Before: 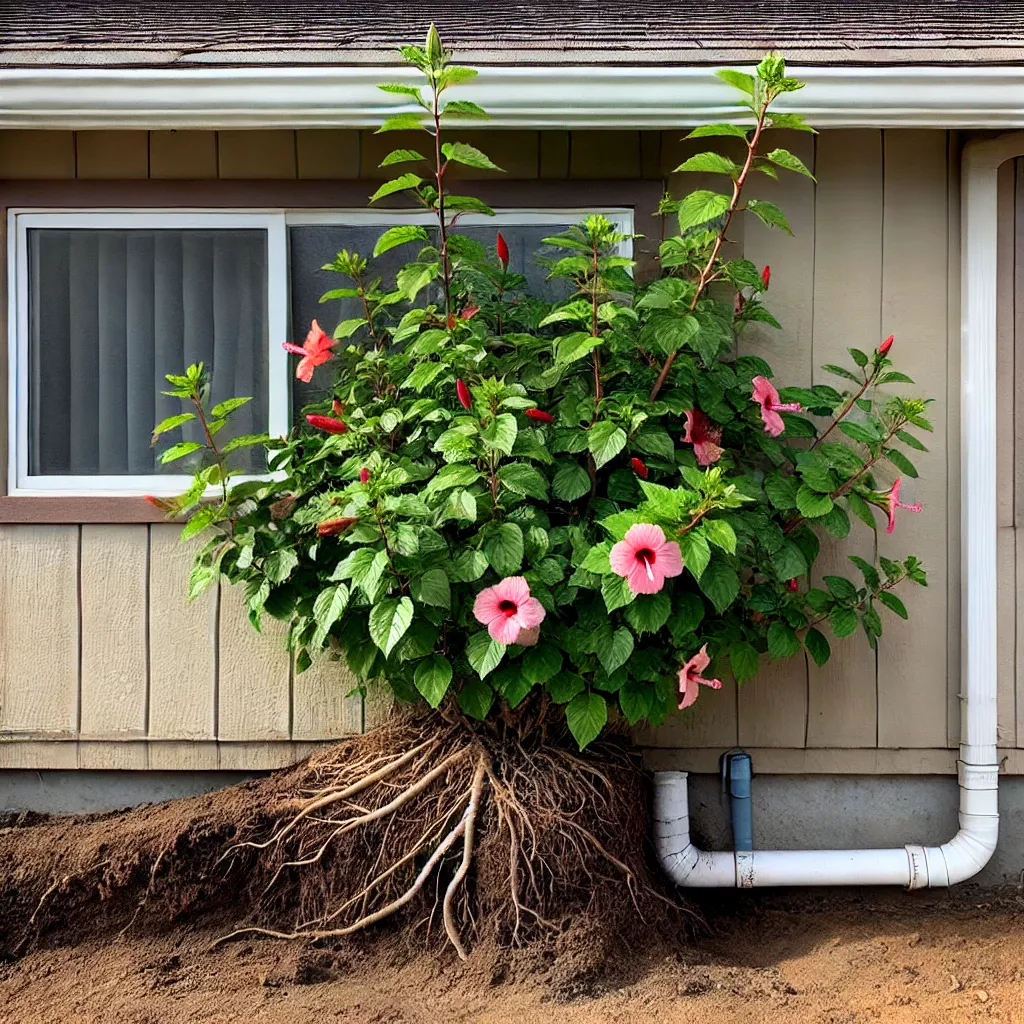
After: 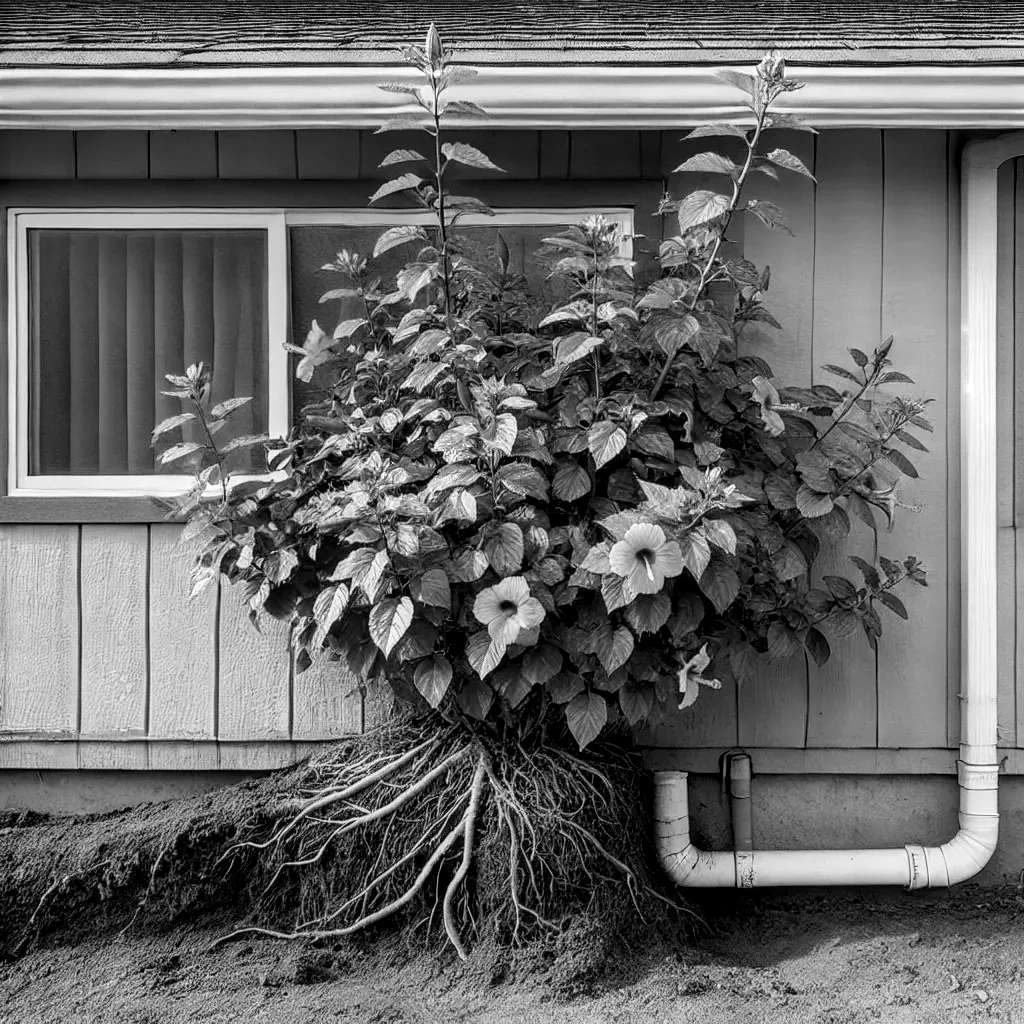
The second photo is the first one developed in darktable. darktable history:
monochrome: a -35.87, b 49.73, size 1.7
local contrast: detail 130%
color correction: highlights a* -5.94, highlights b* 11.19
